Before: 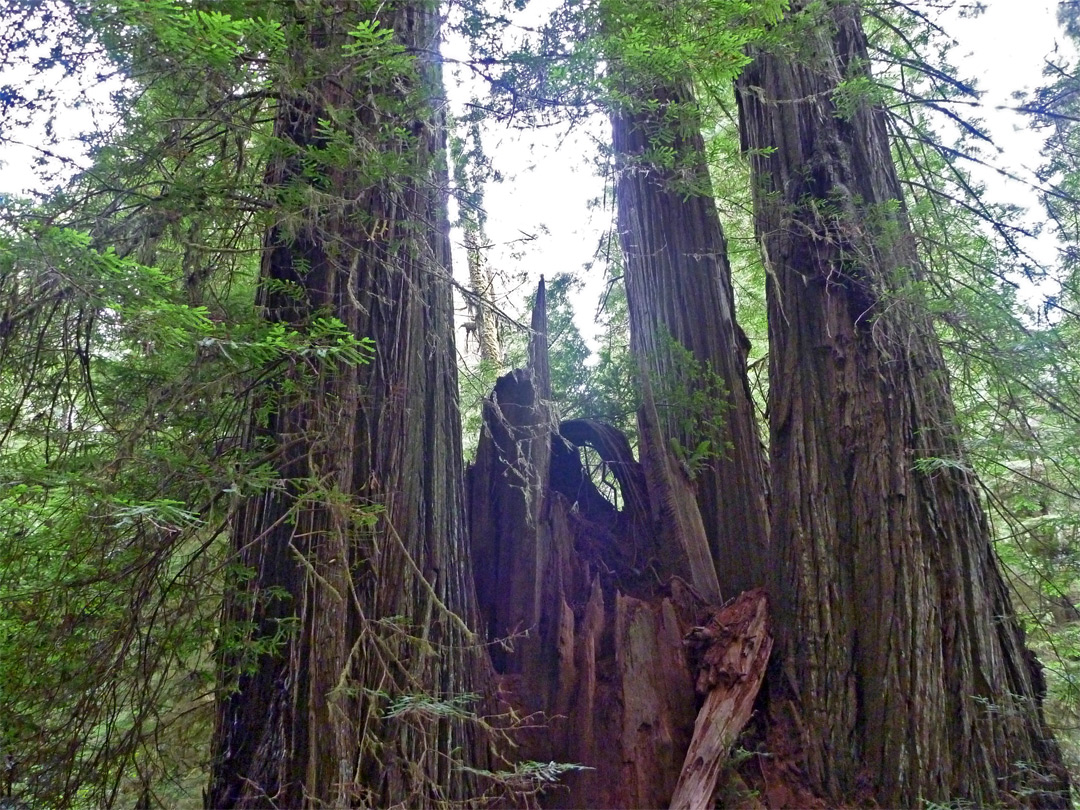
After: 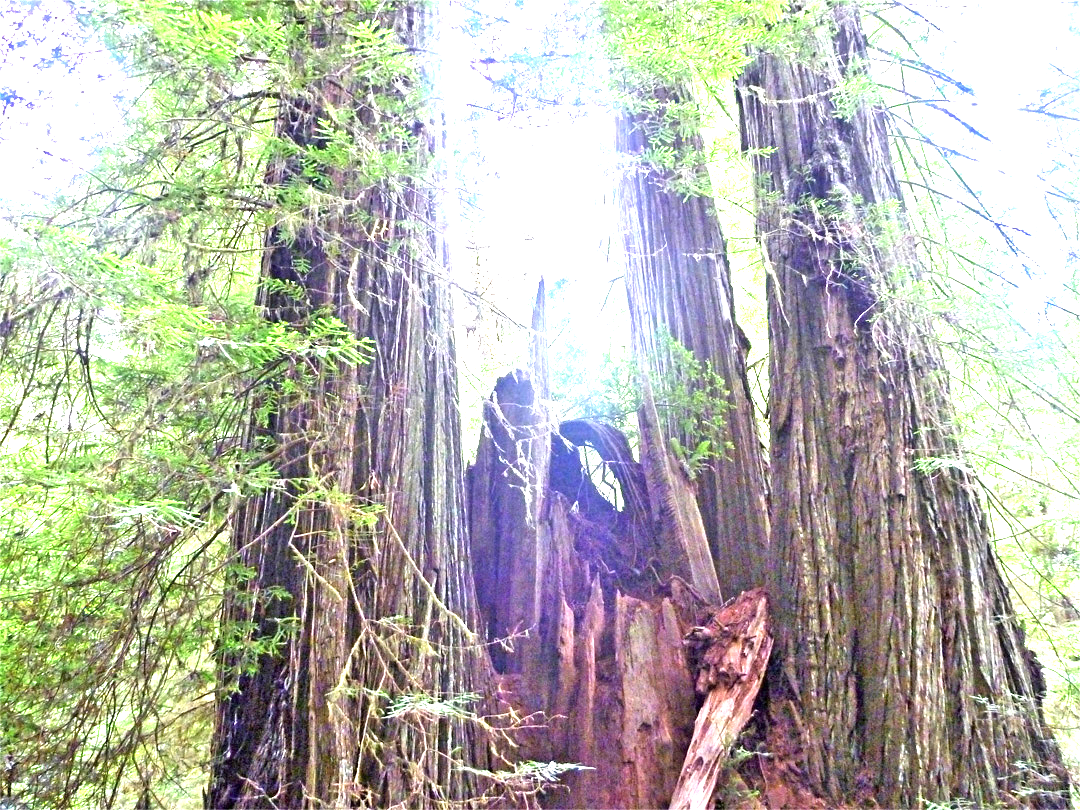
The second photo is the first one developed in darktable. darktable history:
contrast brightness saturation: saturation -0.063
tone equalizer: -8 EV -0.784 EV, -7 EV -0.704 EV, -6 EV -0.638 EV, -5 EV -0.402 EV, -3 EV 0.374 EV, -2 EV 0.6 EV, -1 EV 0.683 EV, +0 EV 0.725 EV
exposure: exposure 1.991 EV, compensate highlight preservation false
